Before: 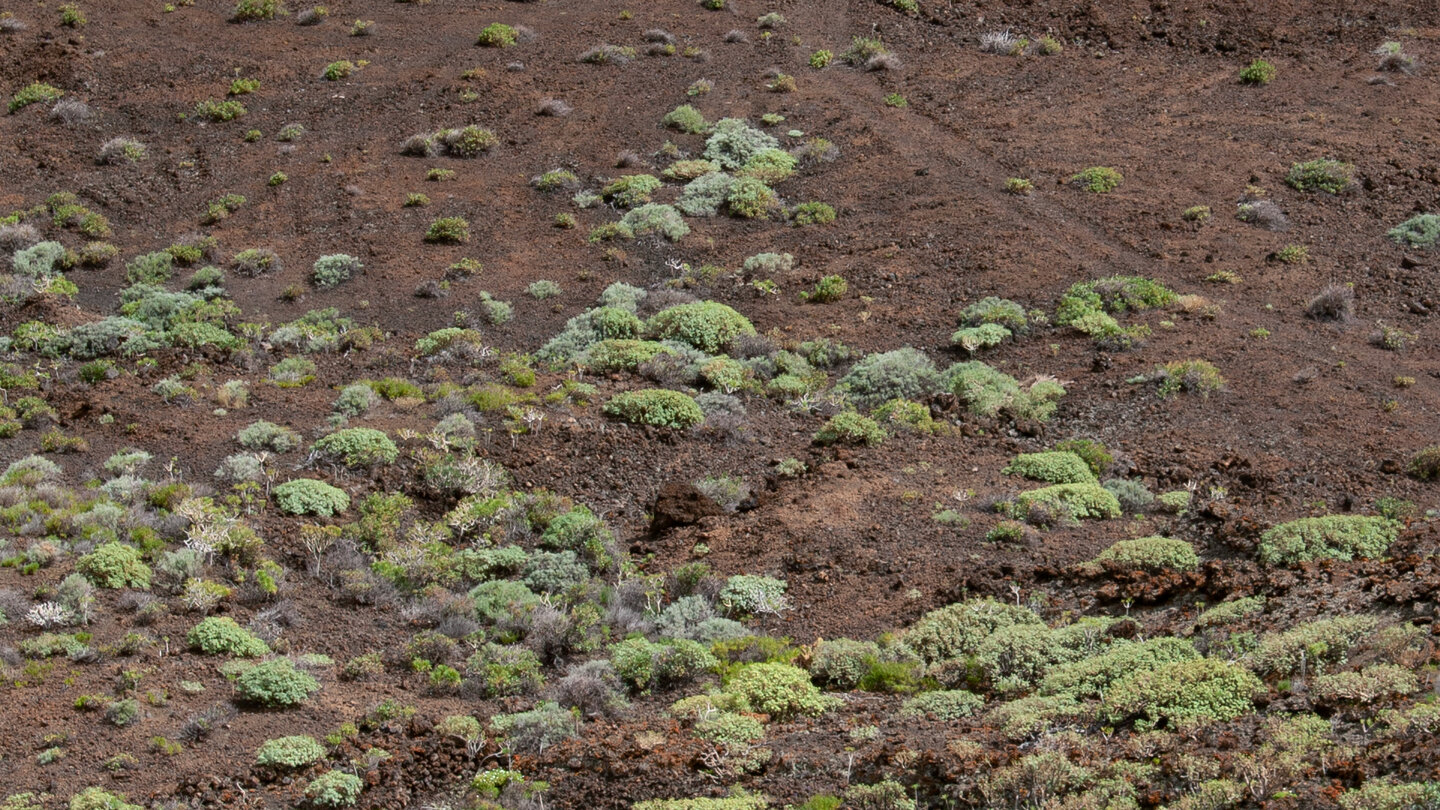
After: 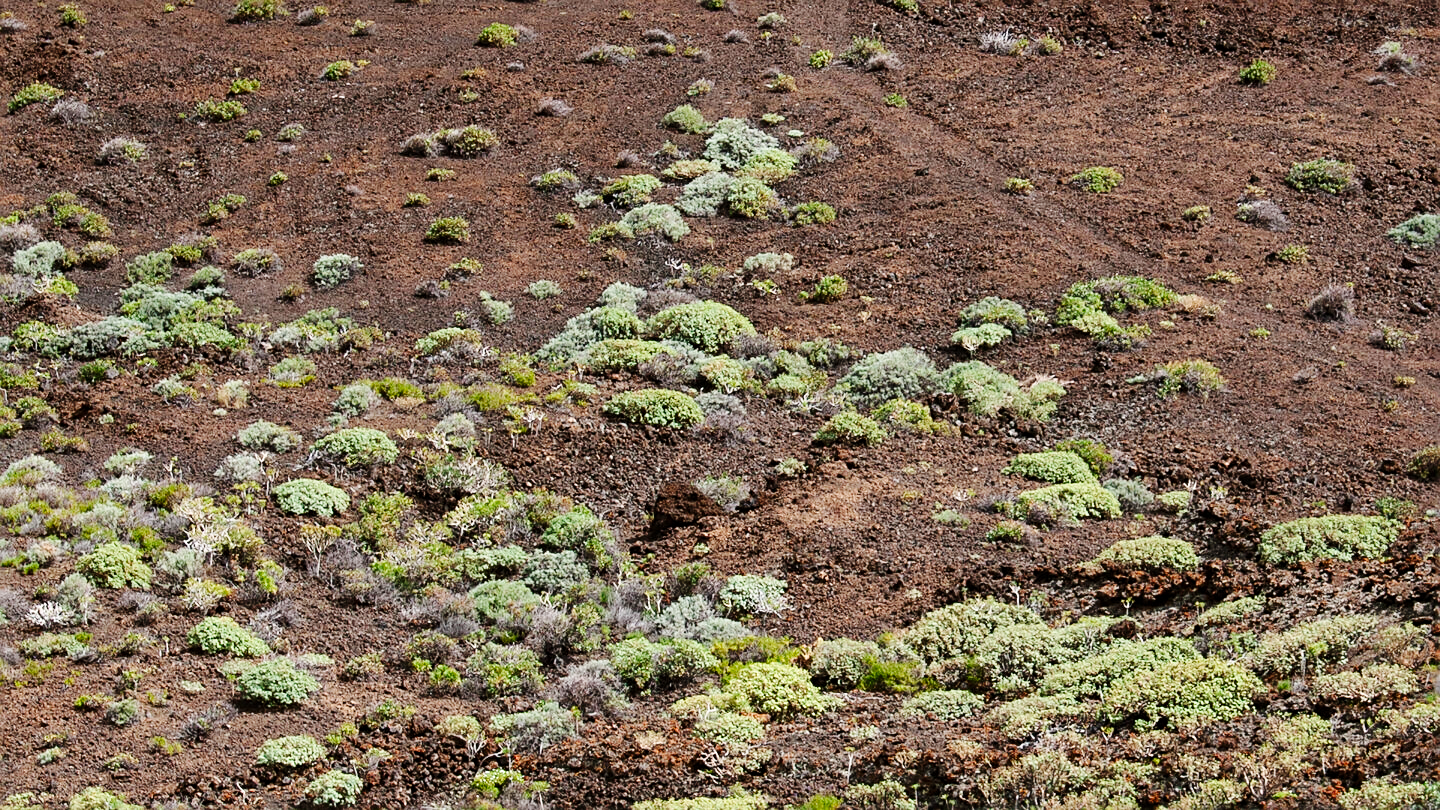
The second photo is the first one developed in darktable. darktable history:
sharpen: on, module defaults
base curve: curves: ch0 [(0, 0) (0.036, 0.025) (0.121, 0.166) (0.206, 0.329) (0.605, 0.79) (1, 1)], preserve colors none
